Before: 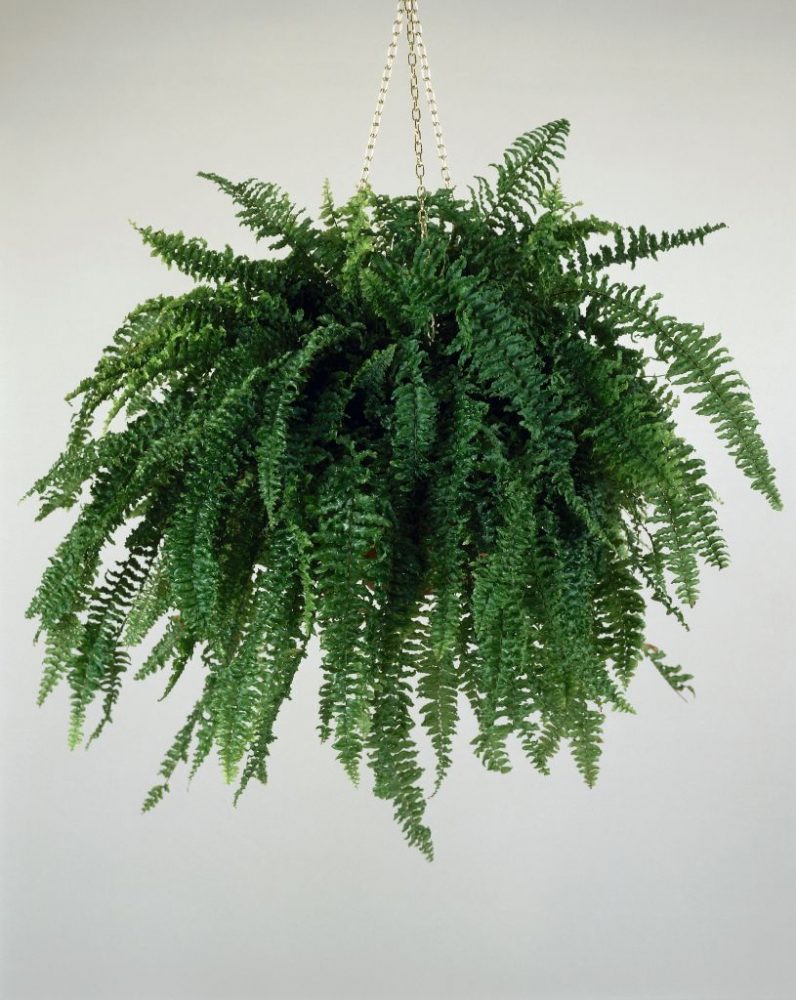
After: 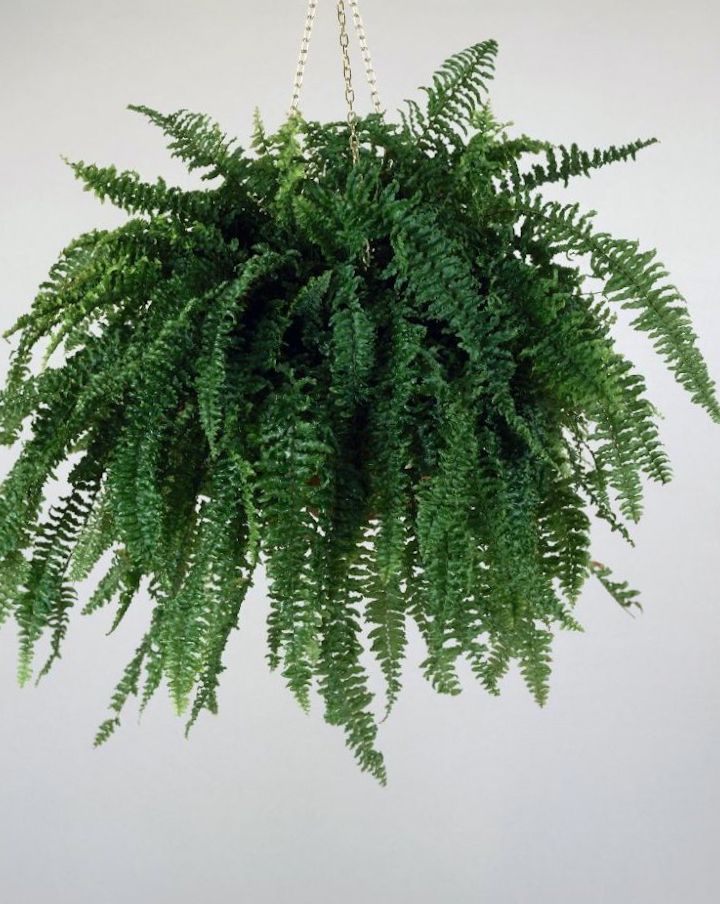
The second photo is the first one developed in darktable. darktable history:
crop and rotate: angle 1.96°, left 5.673%, top 5.673%
white balance: red 1.004, blue 1.024
